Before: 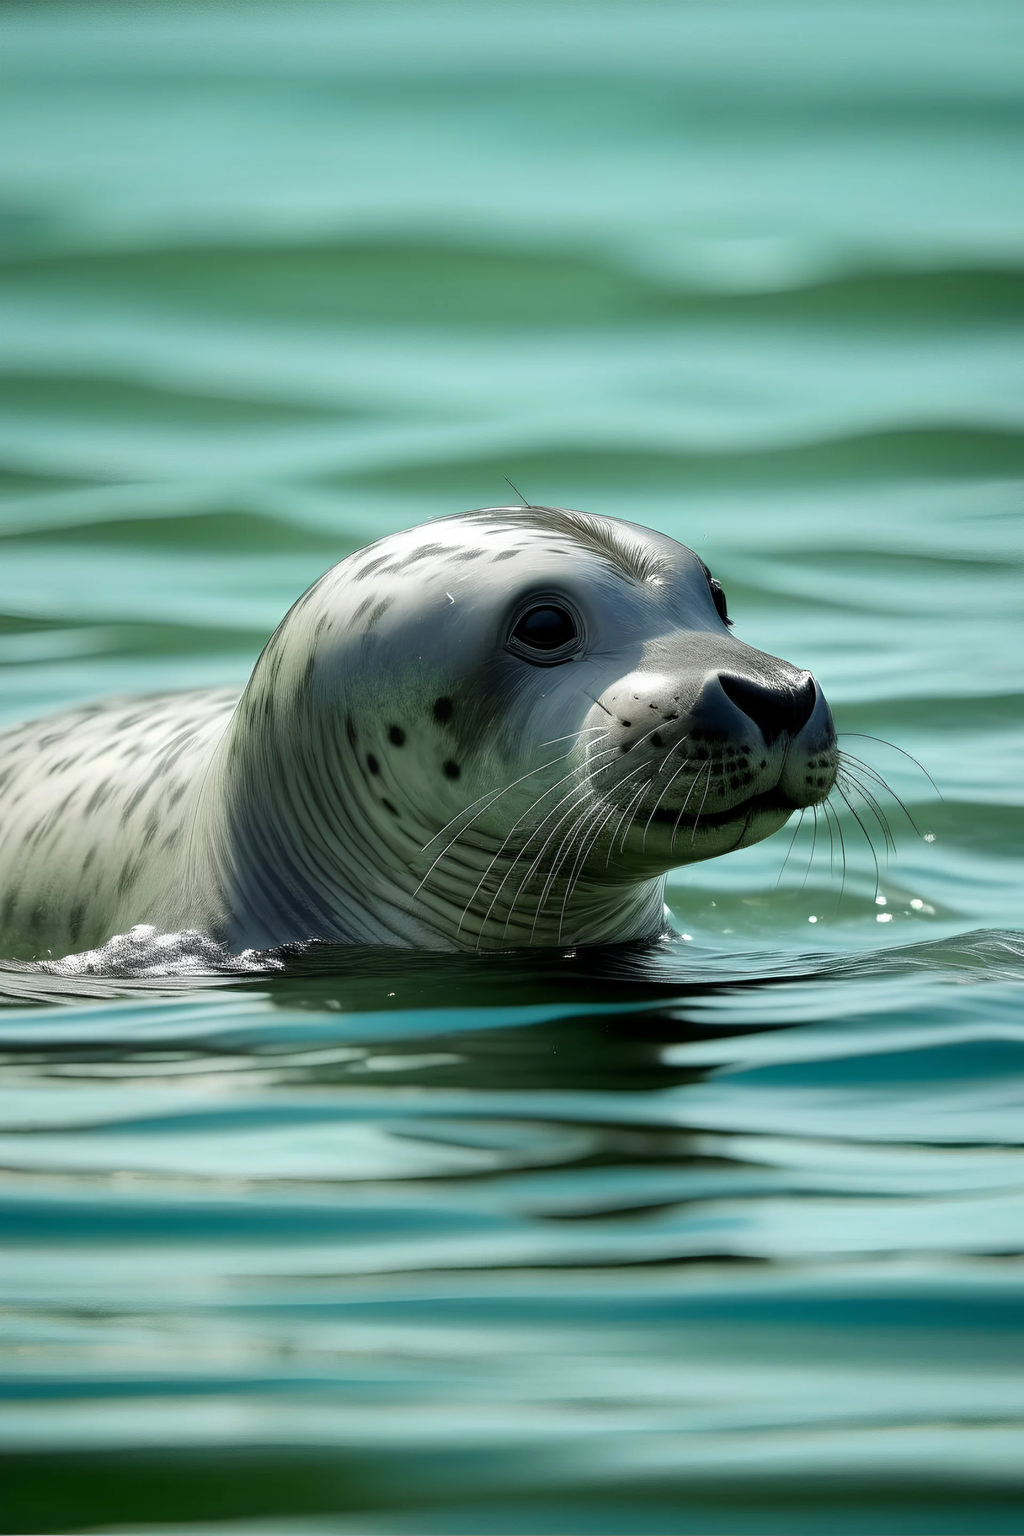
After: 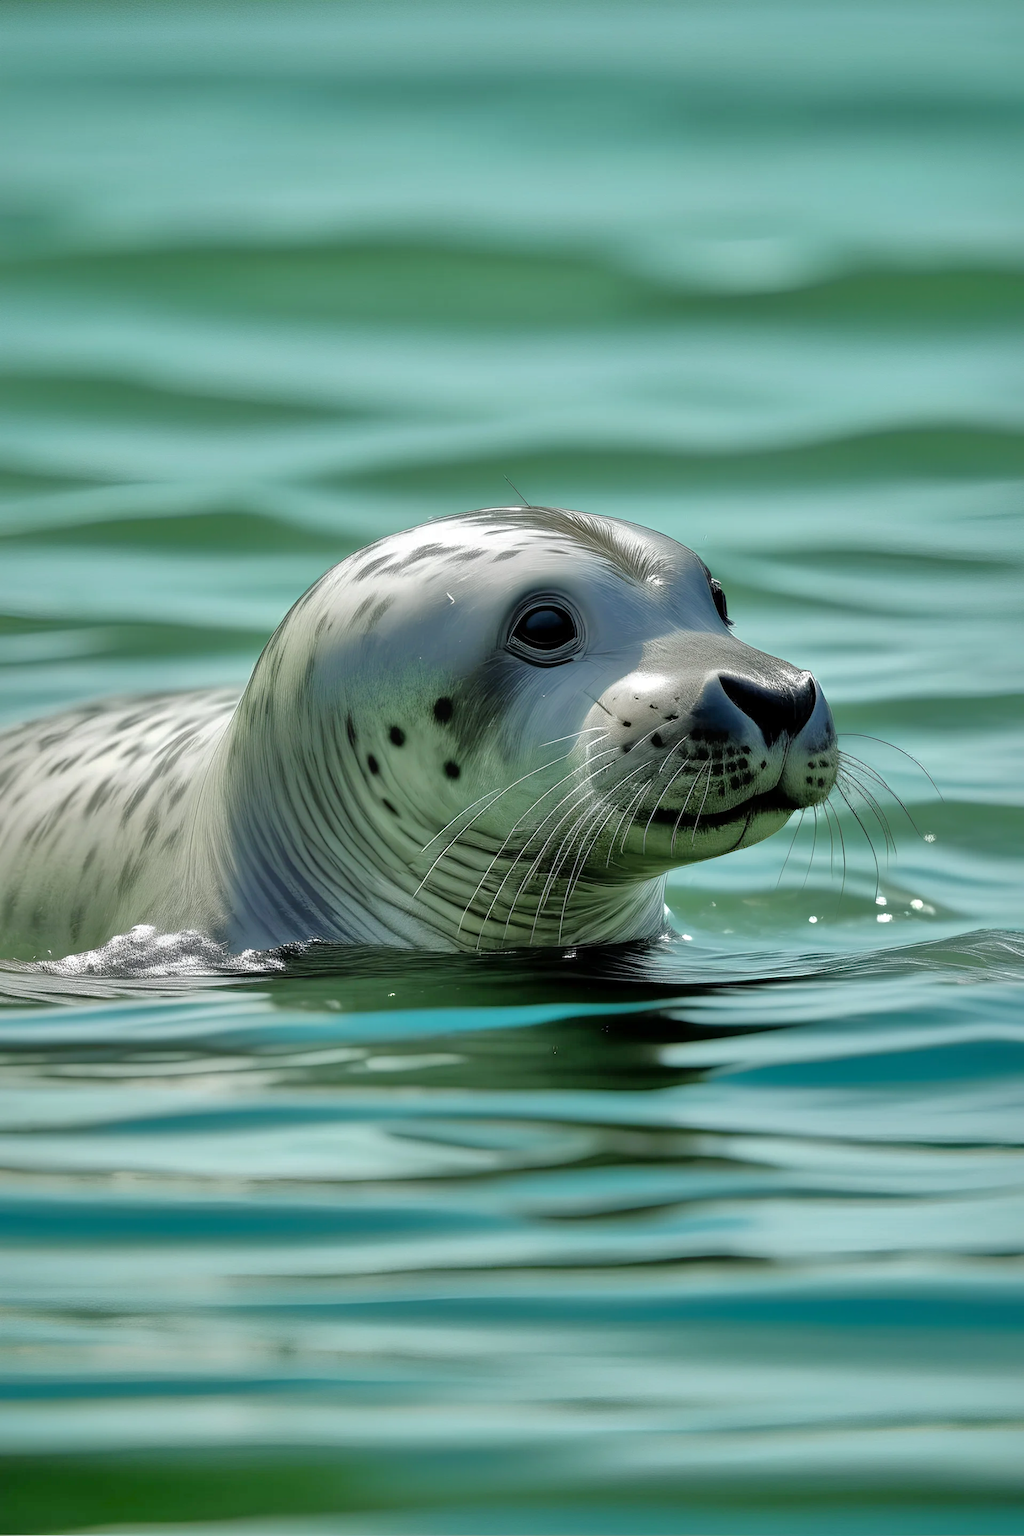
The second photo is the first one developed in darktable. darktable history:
shadows and highlights: shadows 40.11, highlights -59.99, highlights color adjustment 0.688%
tone equalizer: -7 EV 0.145 EV, -6 EV 0.614 EV, -5 EV 1.12 EV, -4 EV 1.33 EV, -3 EV 1.14 EV, -2 EV 0.6 EV, -1 EV 0.148 EV
